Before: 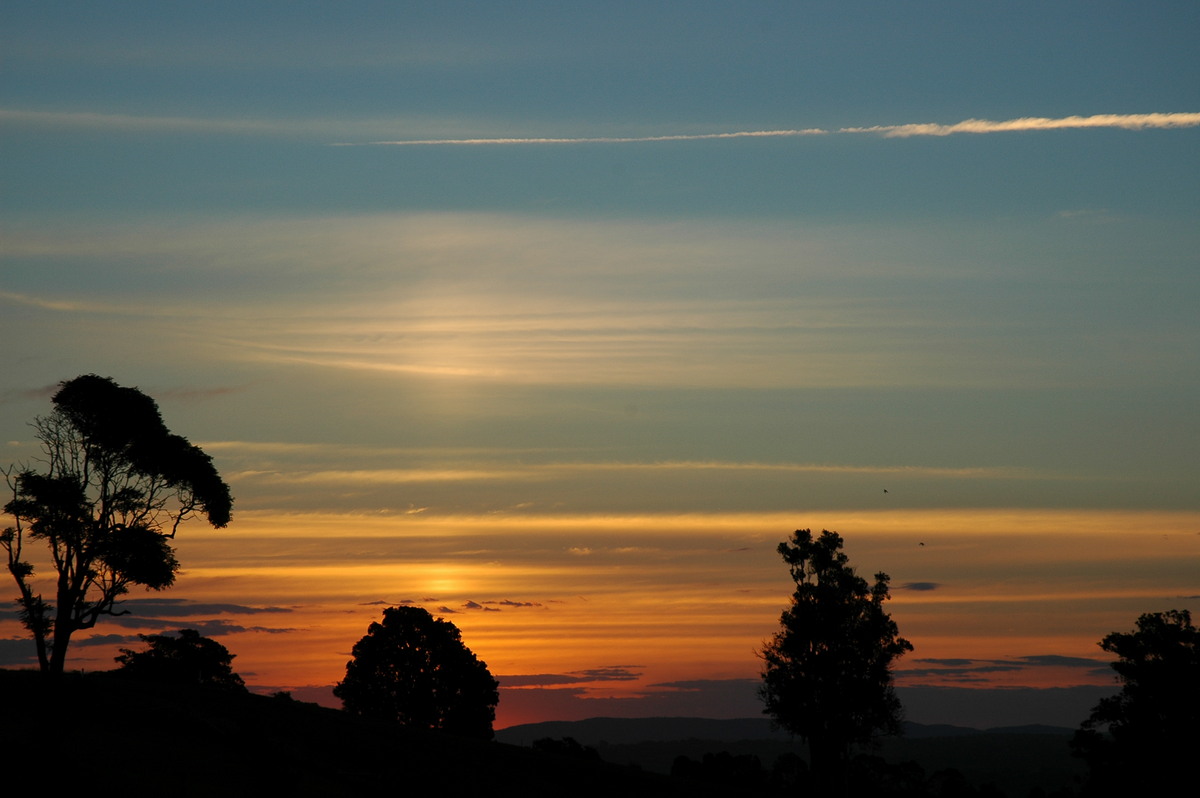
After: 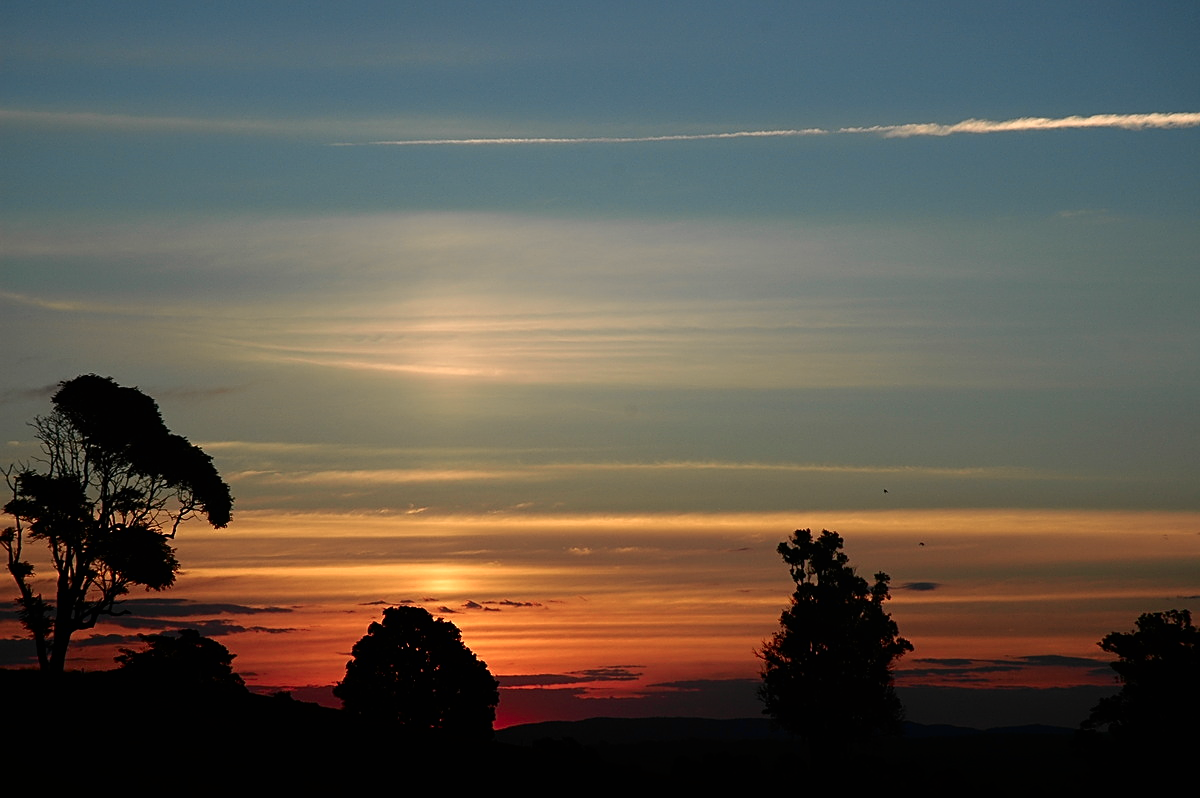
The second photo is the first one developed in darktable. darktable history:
shadows and highlights: shadows -62.02, white point adjustment -5.36, highlights 61.52
sharpen: amount 0.491
tone curve: curves: ch0 [(0, 0.012) (0.056, 0.046) (0.218, 0.213) (0.606, 0.62) (0.82, 0.846) (1, 1)]; ch1 [(0, 0) (0.226, 0.261) (0.403, 0.437) (0.469, 0.472) (0.495, 0.499) (0.508, 0.503) (0.545, 0.555) (0.59, 0.598) (0.686, 0.728) (1, 1)]; ch2 [(0, 0) (0.269, 0.299) (0.459, 0.45) (0.498, 0.499) (0.523, 0.512) (0.568, 0.558) (0.634, 0.617) (0.698, 0.677) (0.806, 0.769) (1, 1)], color space Lab, independent channels
